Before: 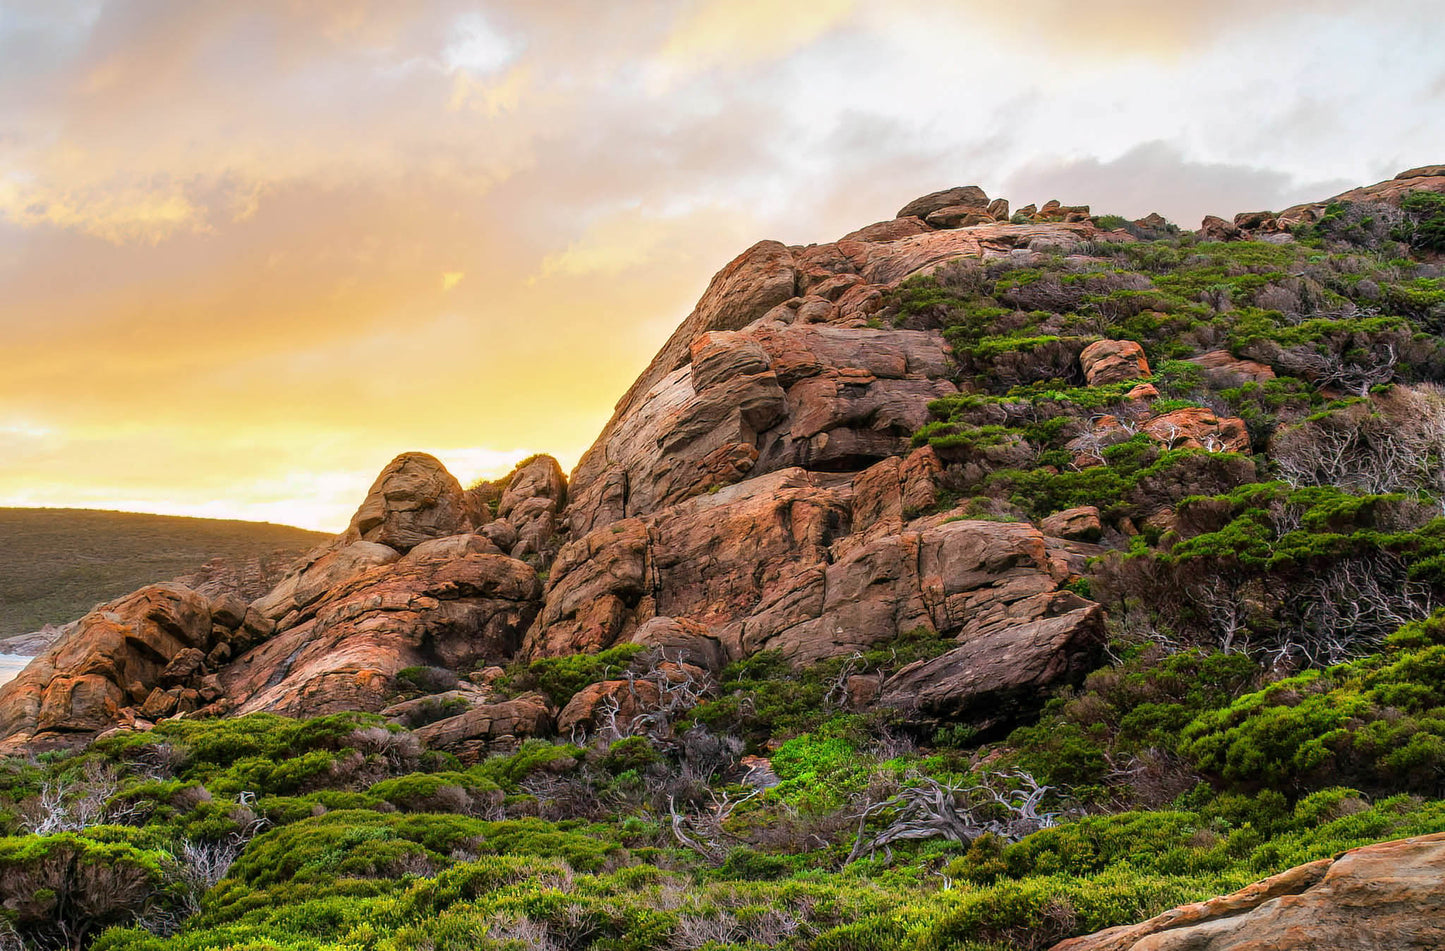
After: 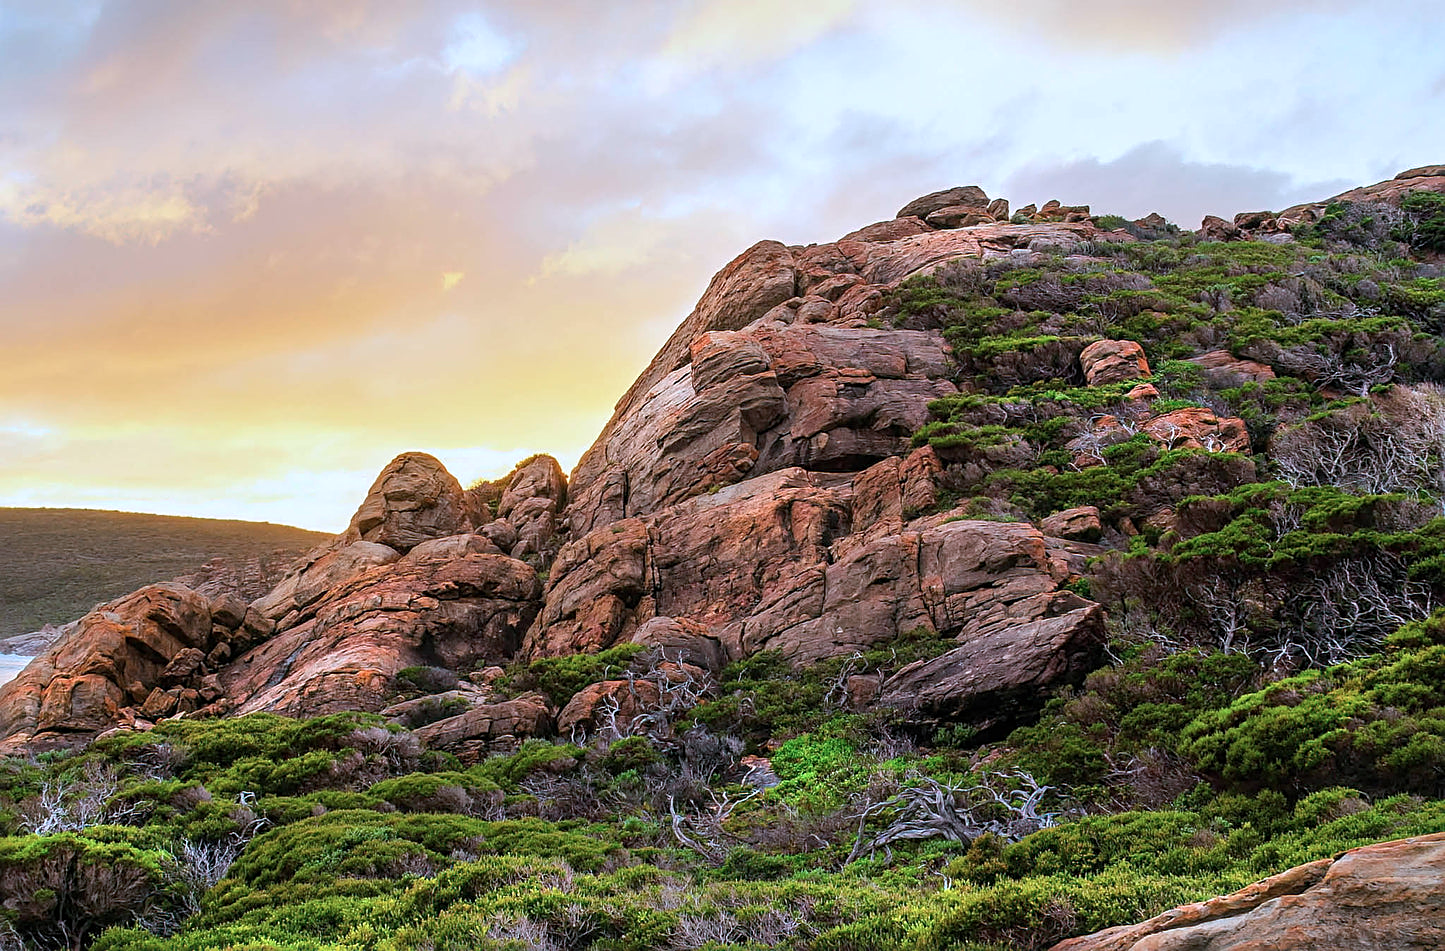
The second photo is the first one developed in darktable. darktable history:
color correction: highlights a* -2.37, highlights b* -18.15
sharpen: on, module defaults
